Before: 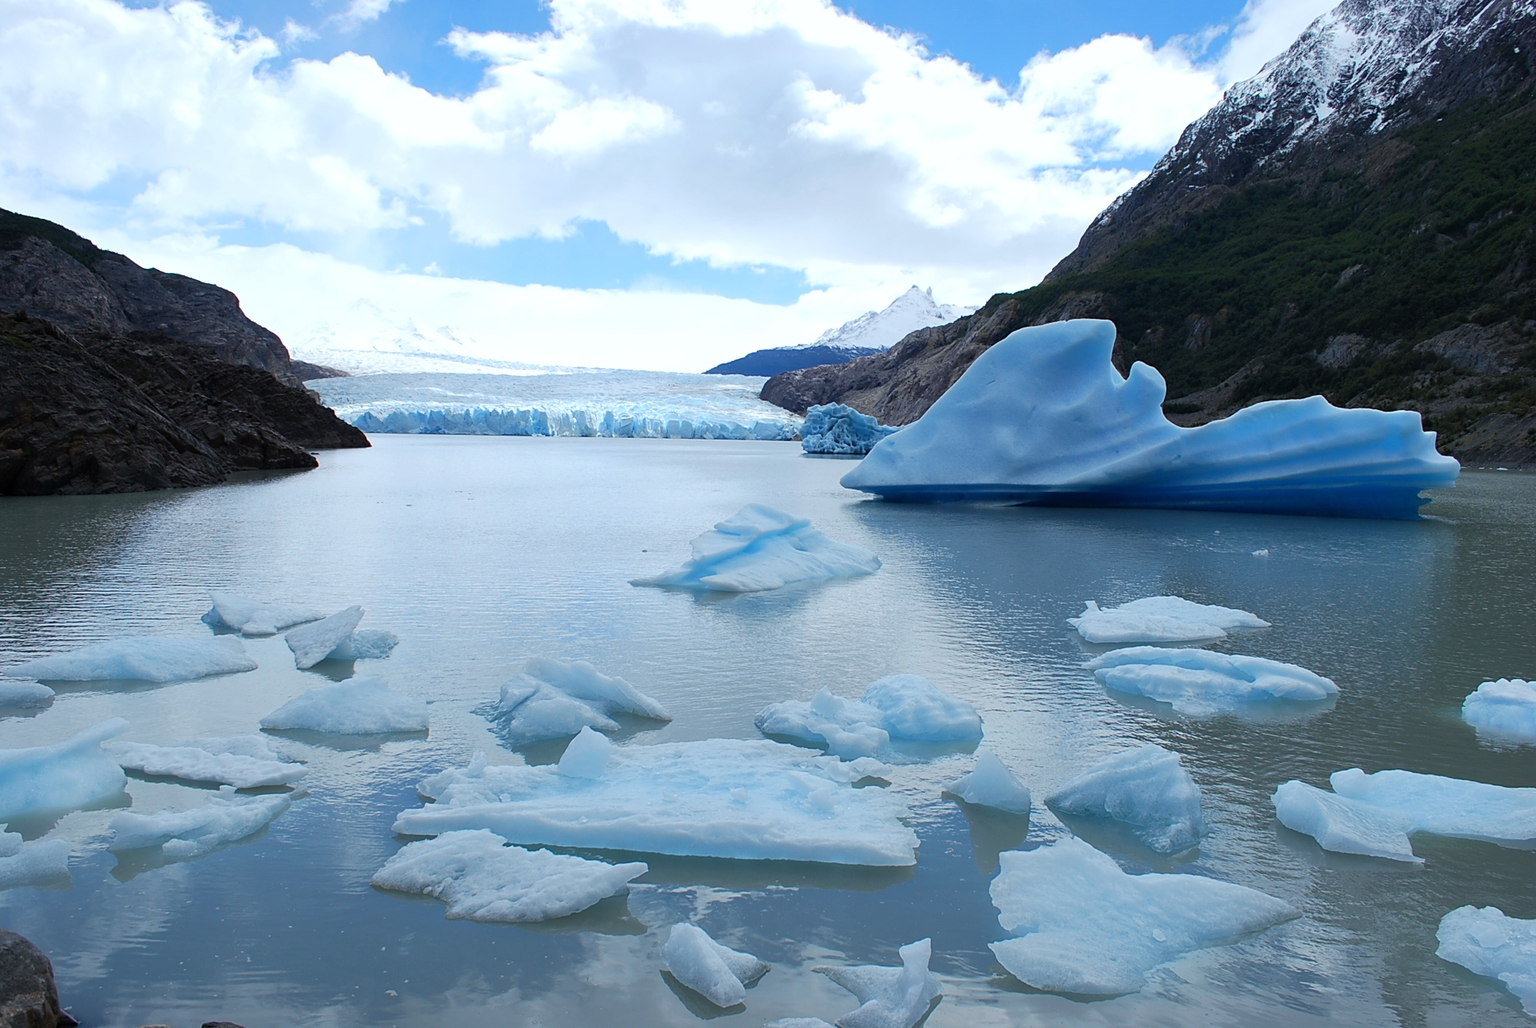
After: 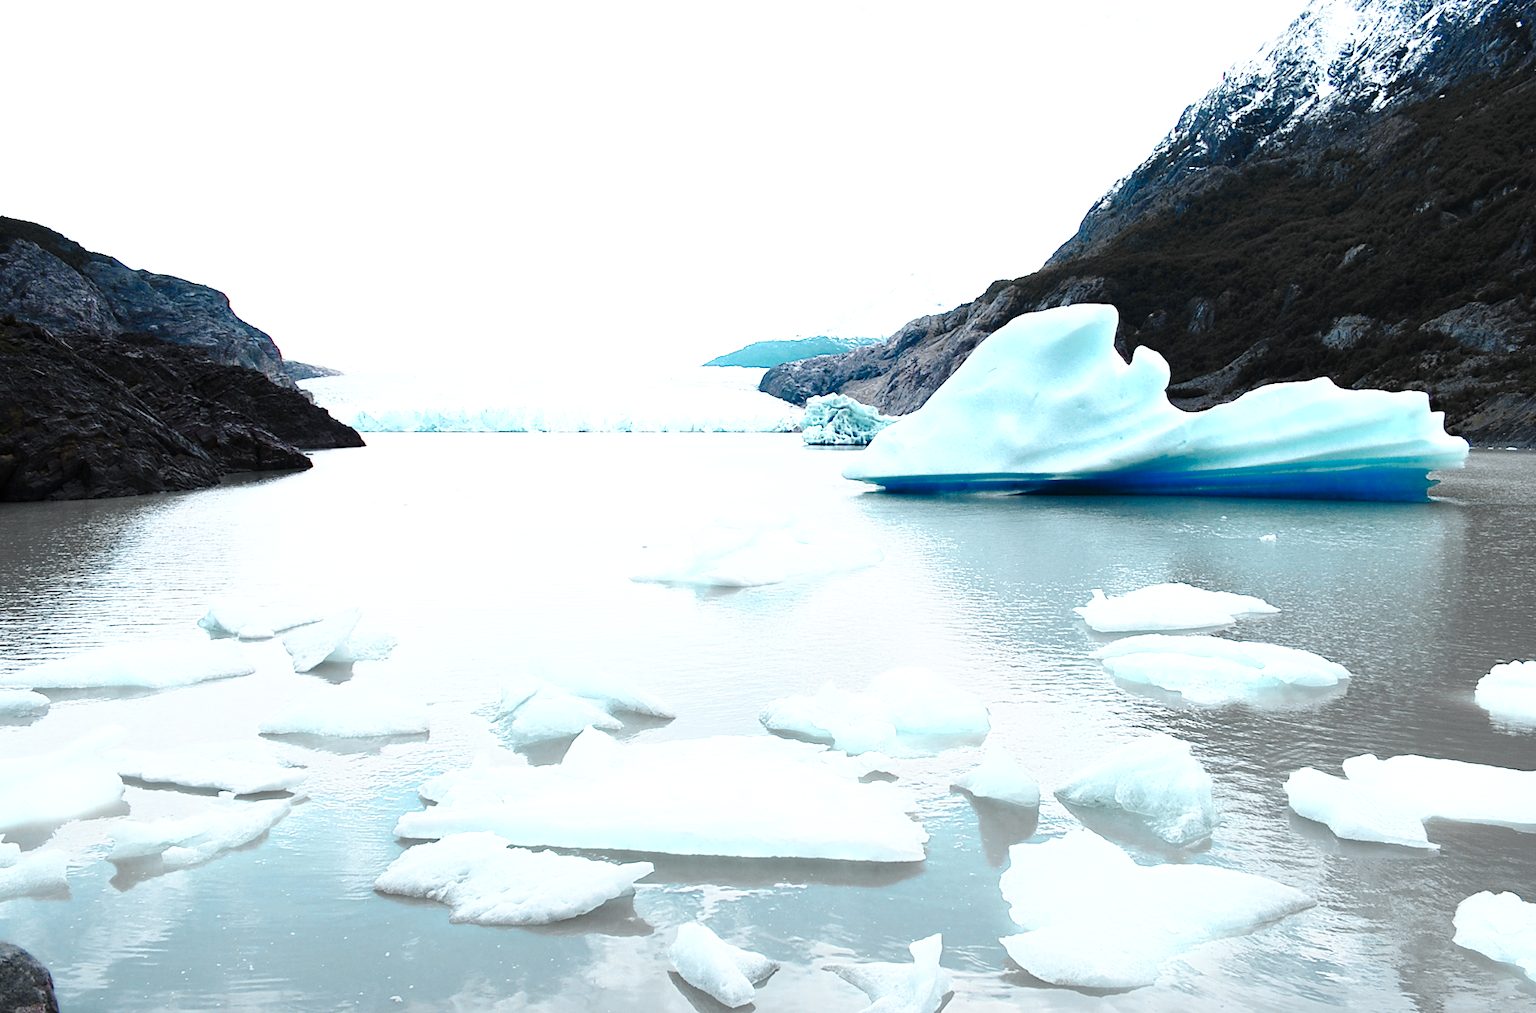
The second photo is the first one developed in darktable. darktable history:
color zones: curves: ch0 [(0.009, 0.528) (0.136, 0.6) (0.255, 0.586) (0.39, 0.528) (0.522, 0.584) (0.686, 0.736) (0.849, 0.561)]; ch1 [(0.045, 0.781) (0.14, 0.416) (0.257, 0.695) (0.442, 0.032) (0.738, 0.338) (0.818, 0.632) (0.891, 0.741) (1, 0.704)]; ch2 [(0, 0.667) (0.141, 0.52) (0.26, 0.37) (0.474, 0.432) (0.743, 0.286)]
base curve: curves: ch0 [(0, 0) (0.028, 0.03) (0.121, 0.232) (0.46, 0.748) (0.859, 0.968) (1, 1)], preserve colors none
rotate and perspective: rotation -1°, crop left 0.011, crop right 0.989, crop top 0.025, crop bottom 0.975
exposure: exposure 0.2 EV, compensate highlight preservation false
